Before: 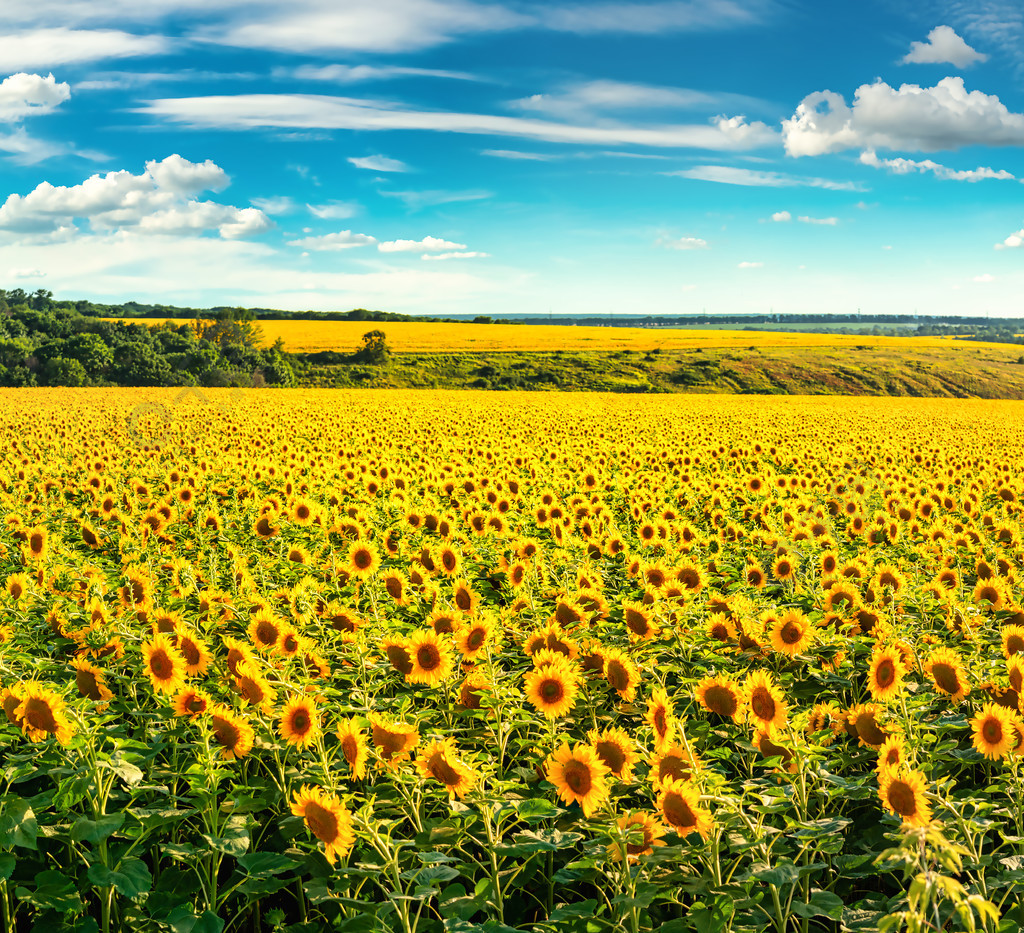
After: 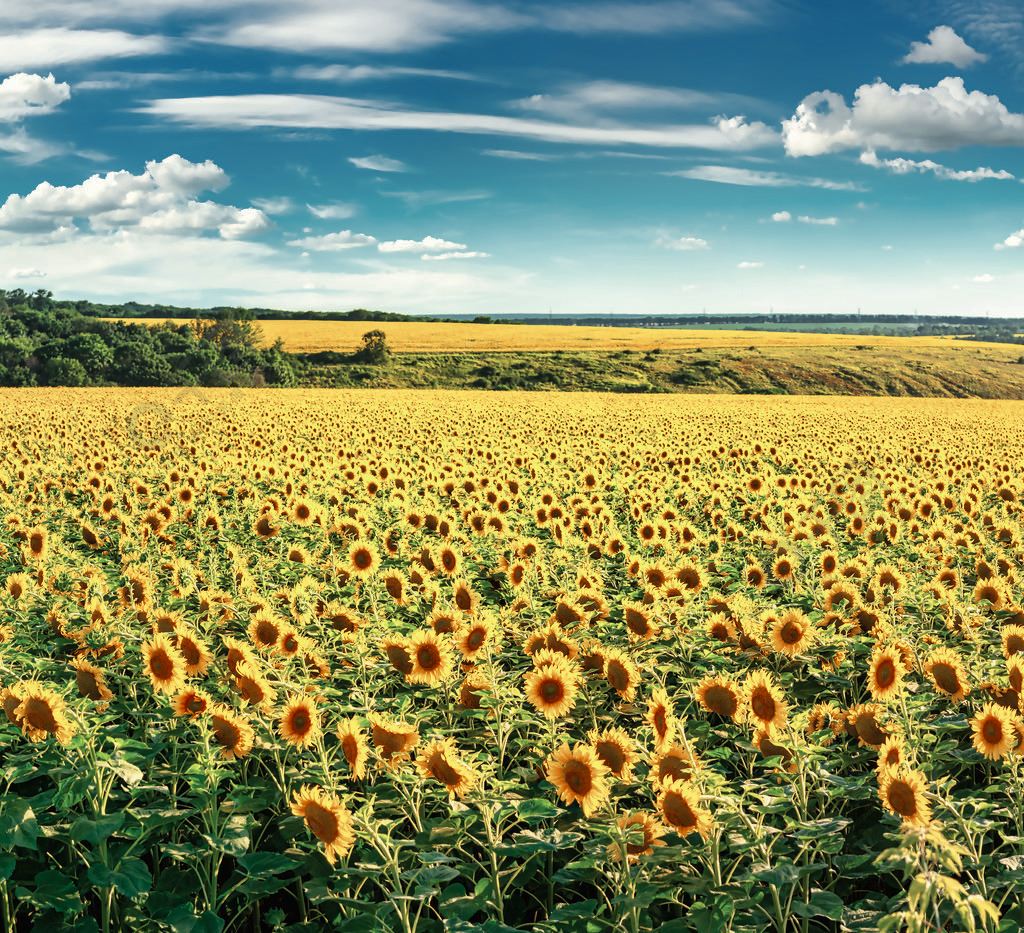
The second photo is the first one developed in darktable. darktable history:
tone equalizer: on, module defaults
color zones: curves: ch0 [(0, 0.5) (0.125, 0.4) (0.25, 0.5) (0.375, 0.4) (0.5, 0.4) (0.625, 0.35) (0.75, 0.35) (0.875, 0.5)]; ch1 [(0, 0.35) (0.125, 0.45) (0.25, 0.35) (0.375, 0.35) (0.5, 0.35) (0.625, 0.35) (0.75, 0.45) (0.875, 0.35)]; ch2 [(0, 0.6) (0.125, 0.5) (0.25, 0.5) (0.375, 0.6) (0.5, 0.6) (0.625, 0.5) (0.75, 0.5) (0.875, 0.5)]
